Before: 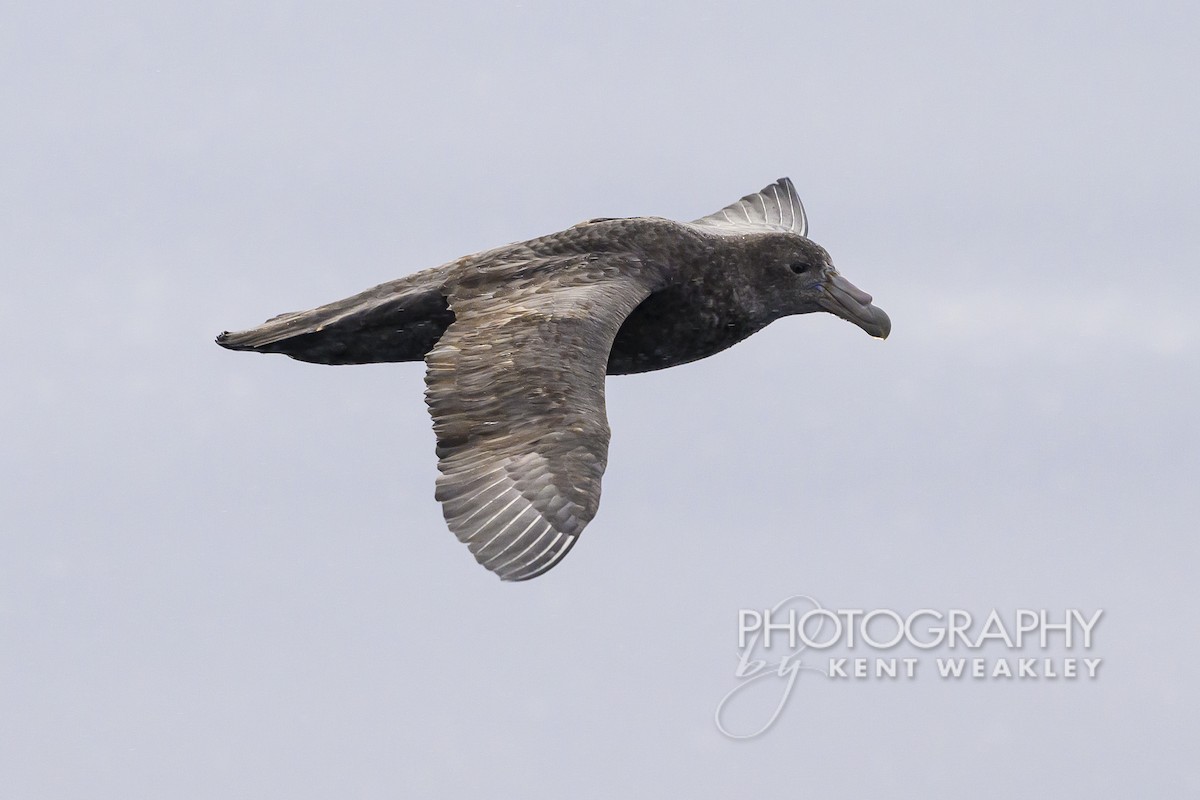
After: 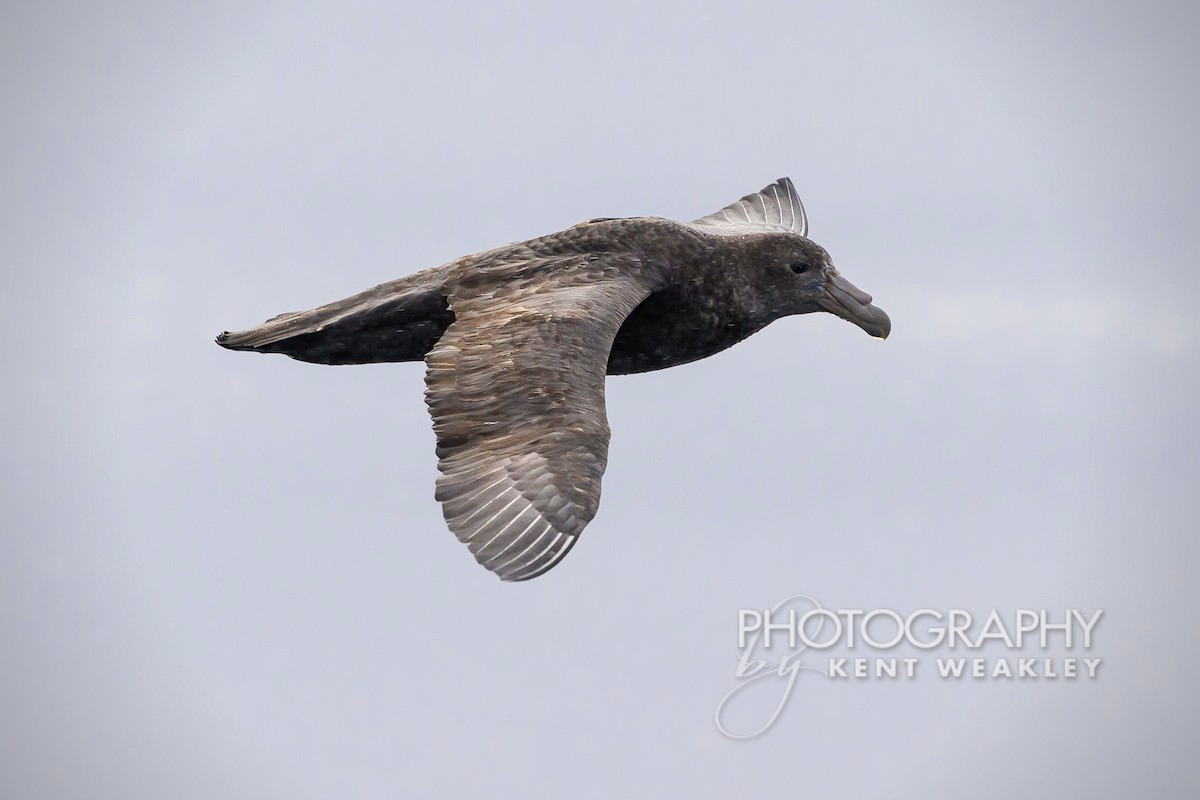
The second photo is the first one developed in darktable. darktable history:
vignetting: saturation 0, unbound false
